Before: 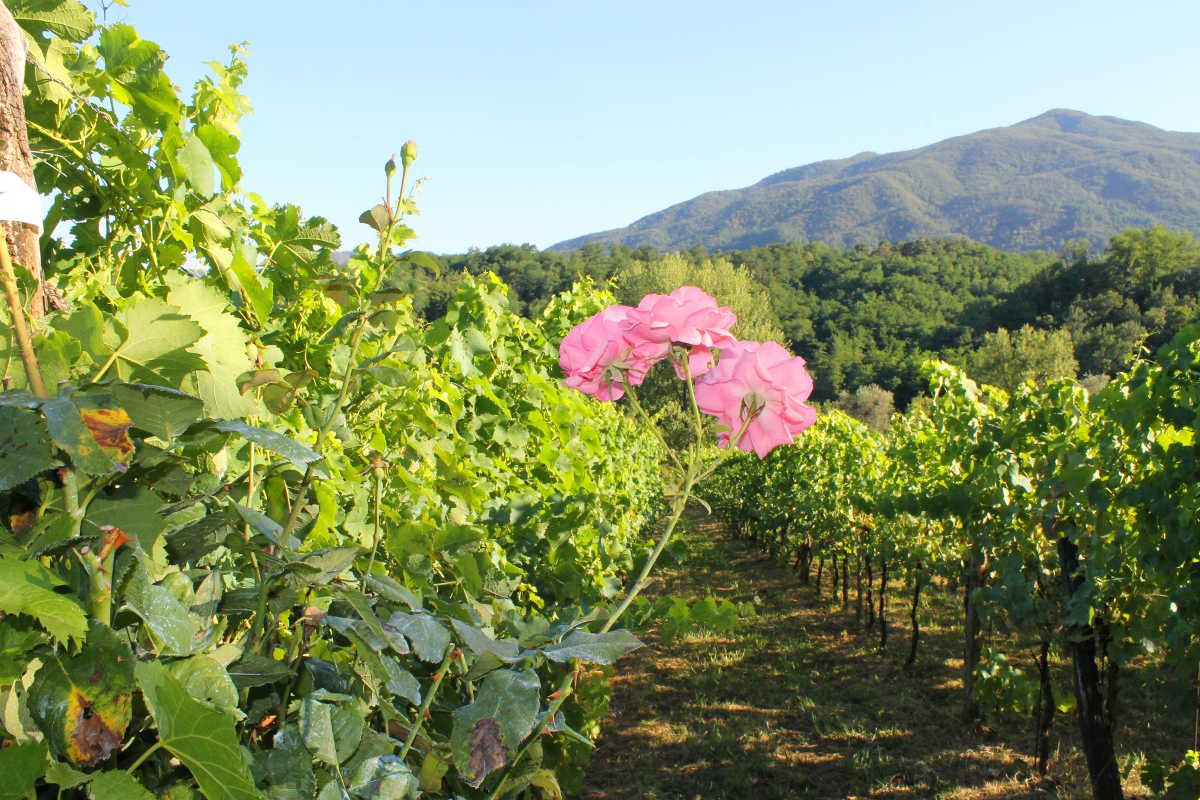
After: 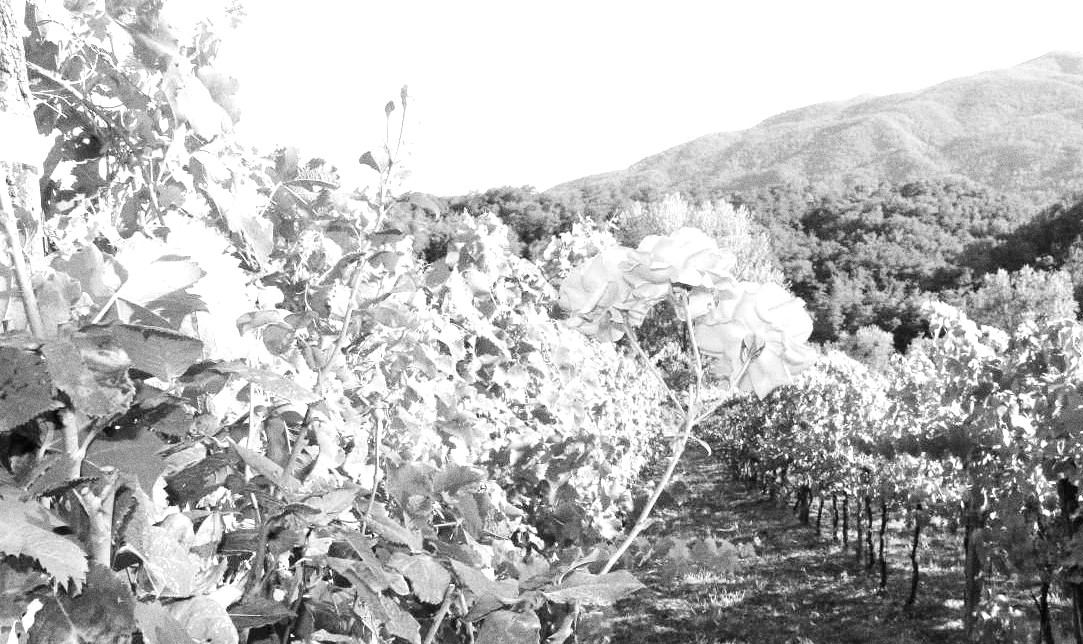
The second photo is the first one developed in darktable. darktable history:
monochrome: on, module defaults
grain: coarseness 0.09 ISO, strength 40%
exposure: black level correction 0, exposure 1 EV, compensate highlight preservation false
tone curve: curves: ch0 [(0.021, 0) (0.104, 0.052) (0.496, 0.526) (0.737, 0.783) (1, 1)], color space Lab, linked channels, preserve colors none
color contrast: blue-yellow contrast 0.7
color balance rgb: perceptual saturation grading › global saturation 25%, global vibrance 20%
crop: top 7.49%, right 9.717%, bottom 11.943%
white balance: red 0.926, green 1.003, blue 1.133
